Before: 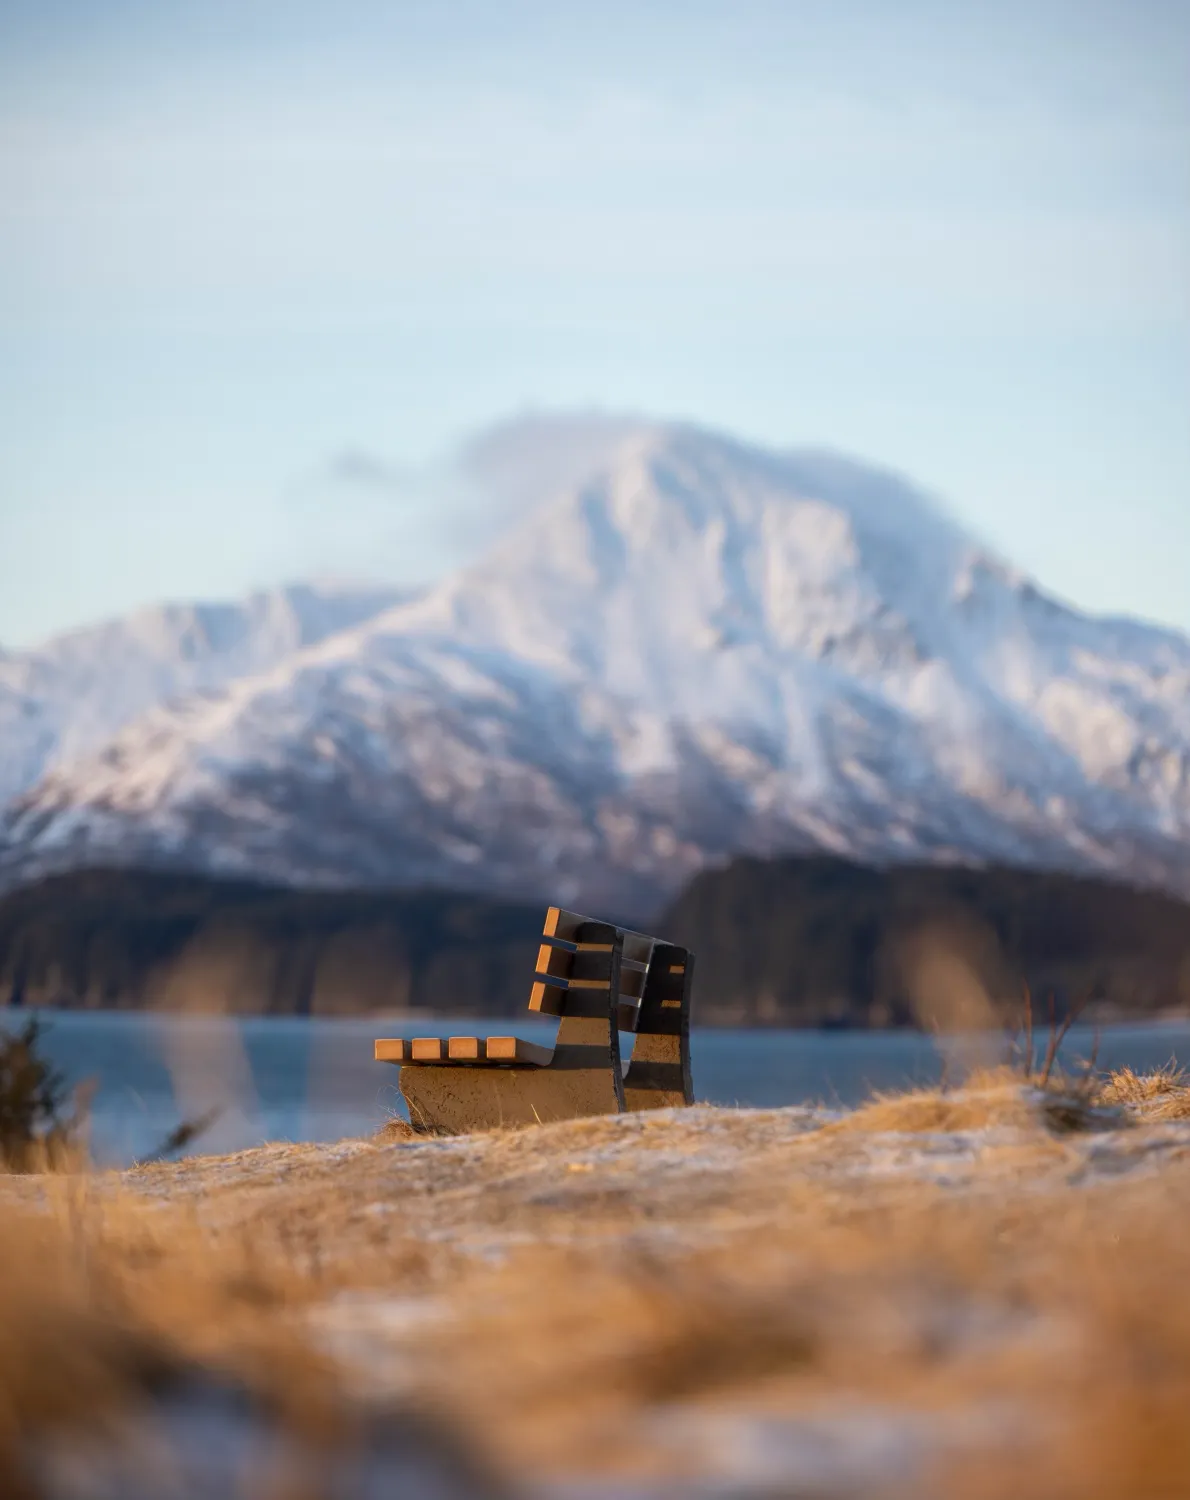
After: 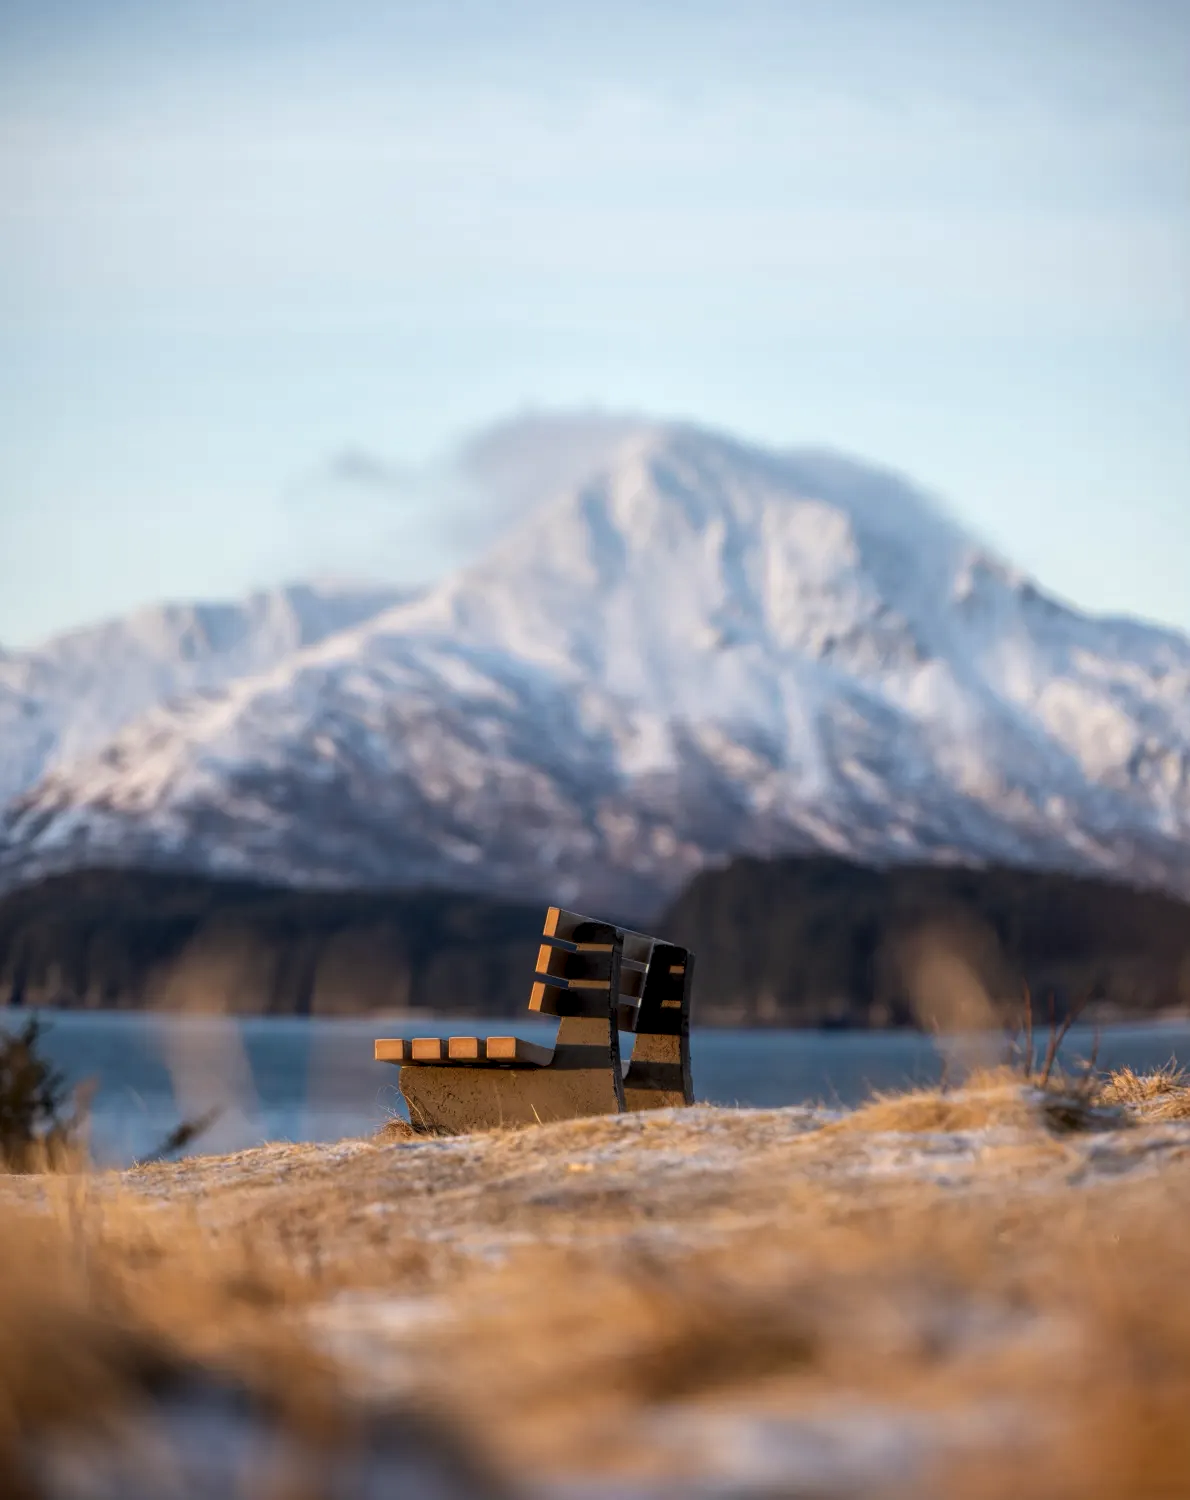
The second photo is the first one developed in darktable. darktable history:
levels: levels [0.026, 0.507, 0.987]
local contrast: on, module defaults
